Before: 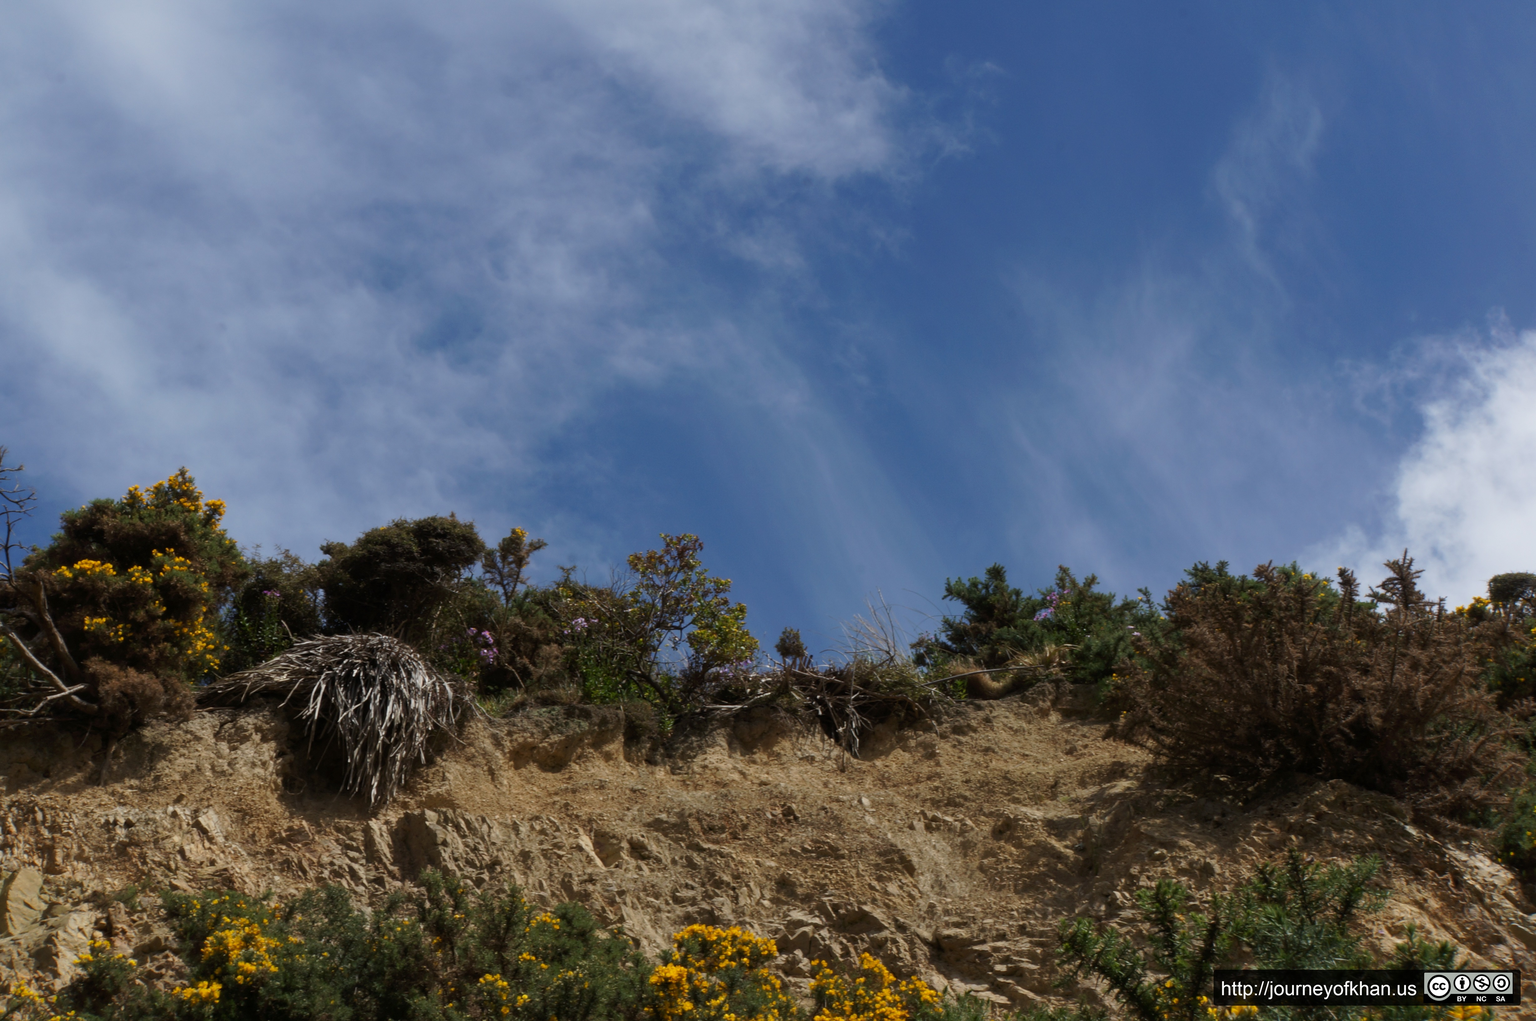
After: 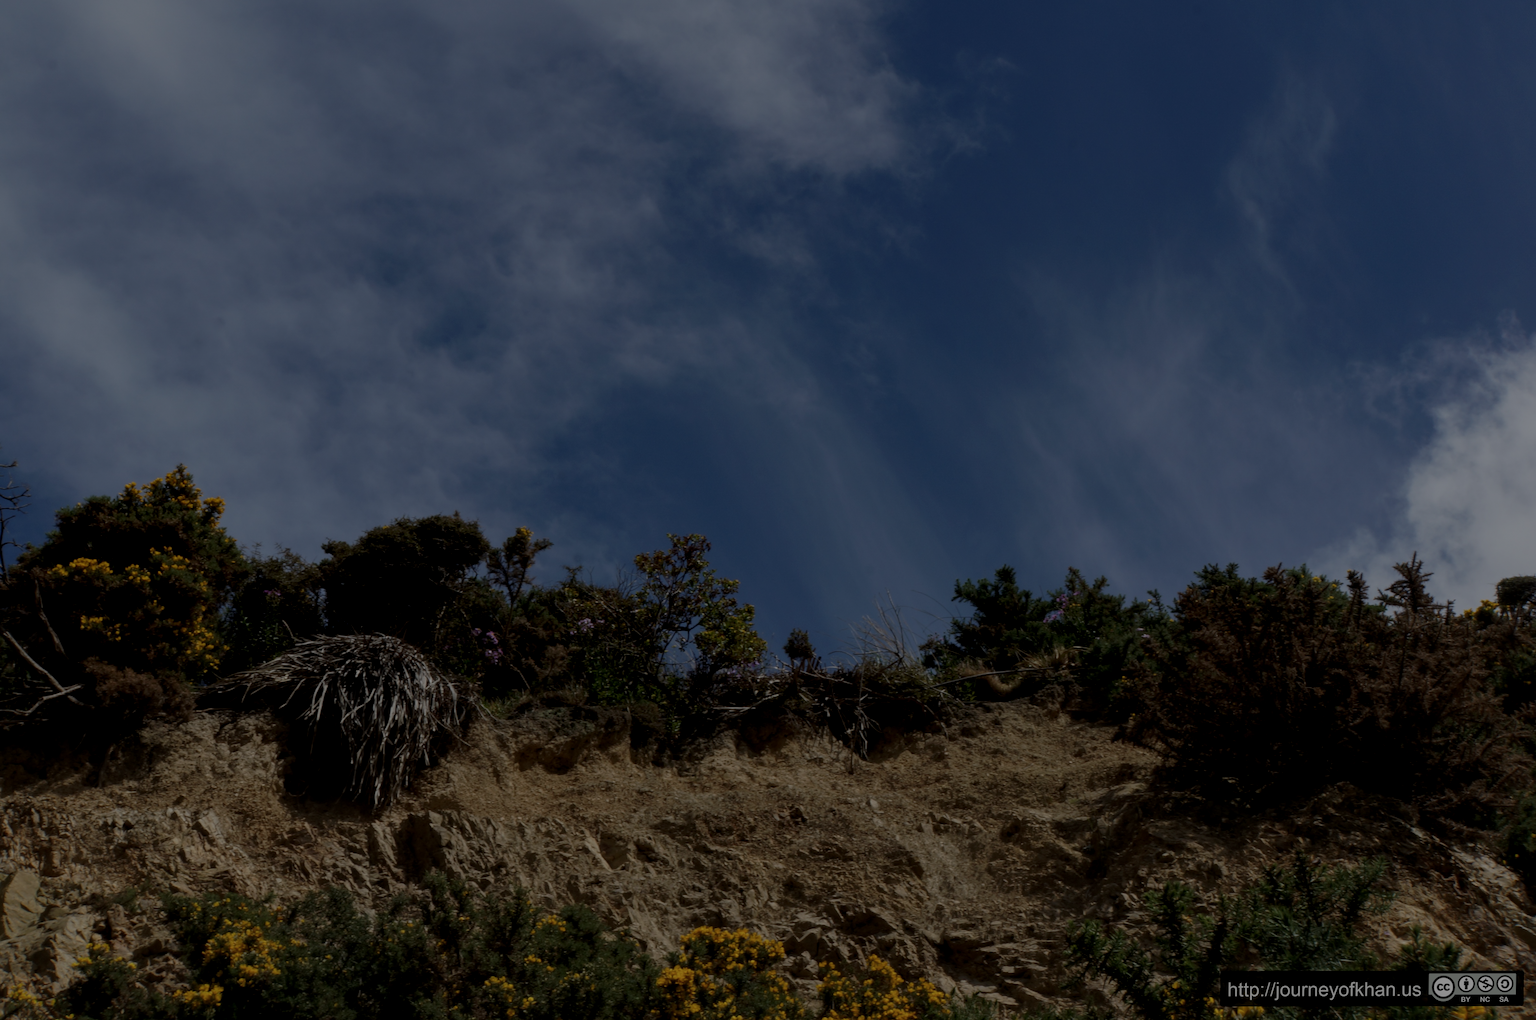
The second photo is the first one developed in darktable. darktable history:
local contrast: detail 130%
rotate and perspective: rotation 0.174°, lens shift (vertical) 0.013, lens shift (horizontal) 0.019, shear 0.001, automatic cropping original format, crop left 0.007, crop right 0.991, crop top 0.016, crop bottom 0.997
exposure: exposure -2.002 EV, compensate highlight preservation false
